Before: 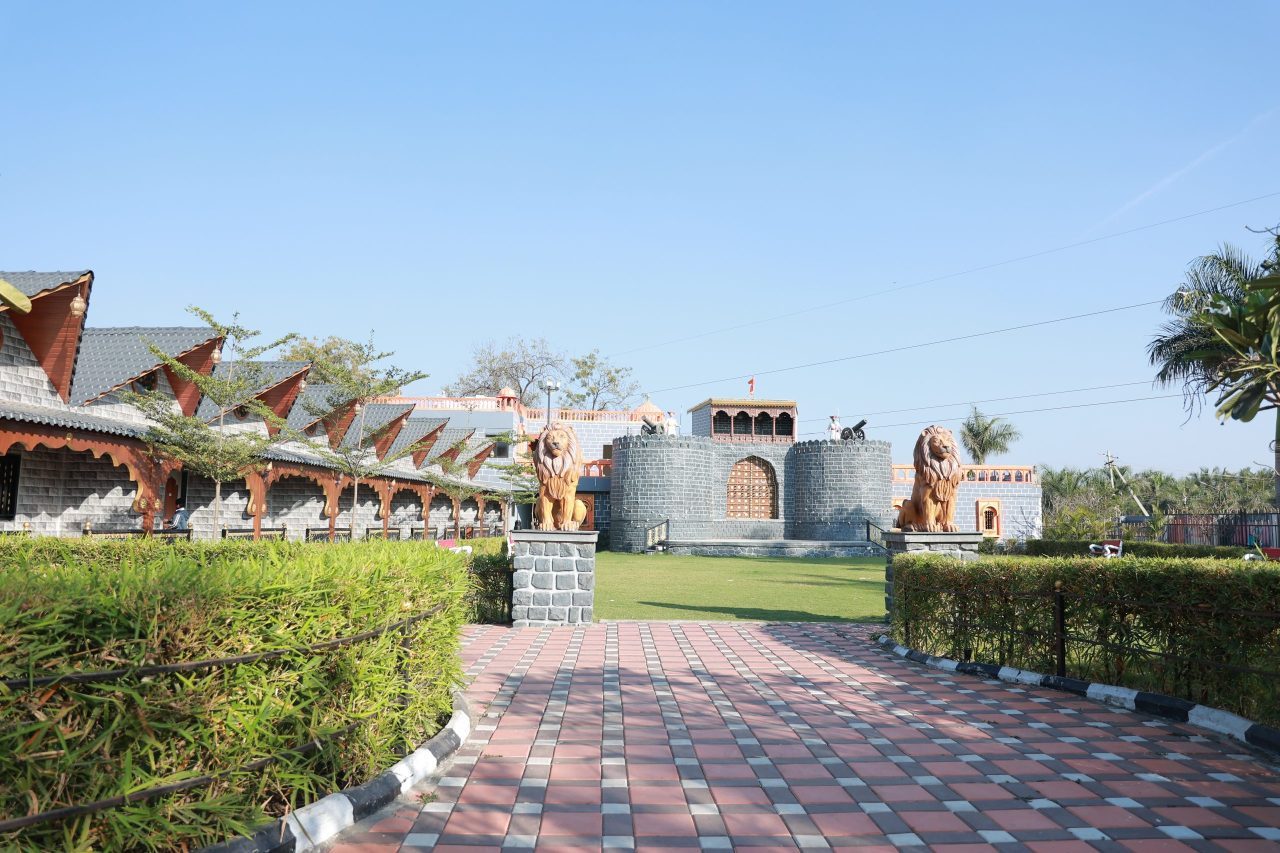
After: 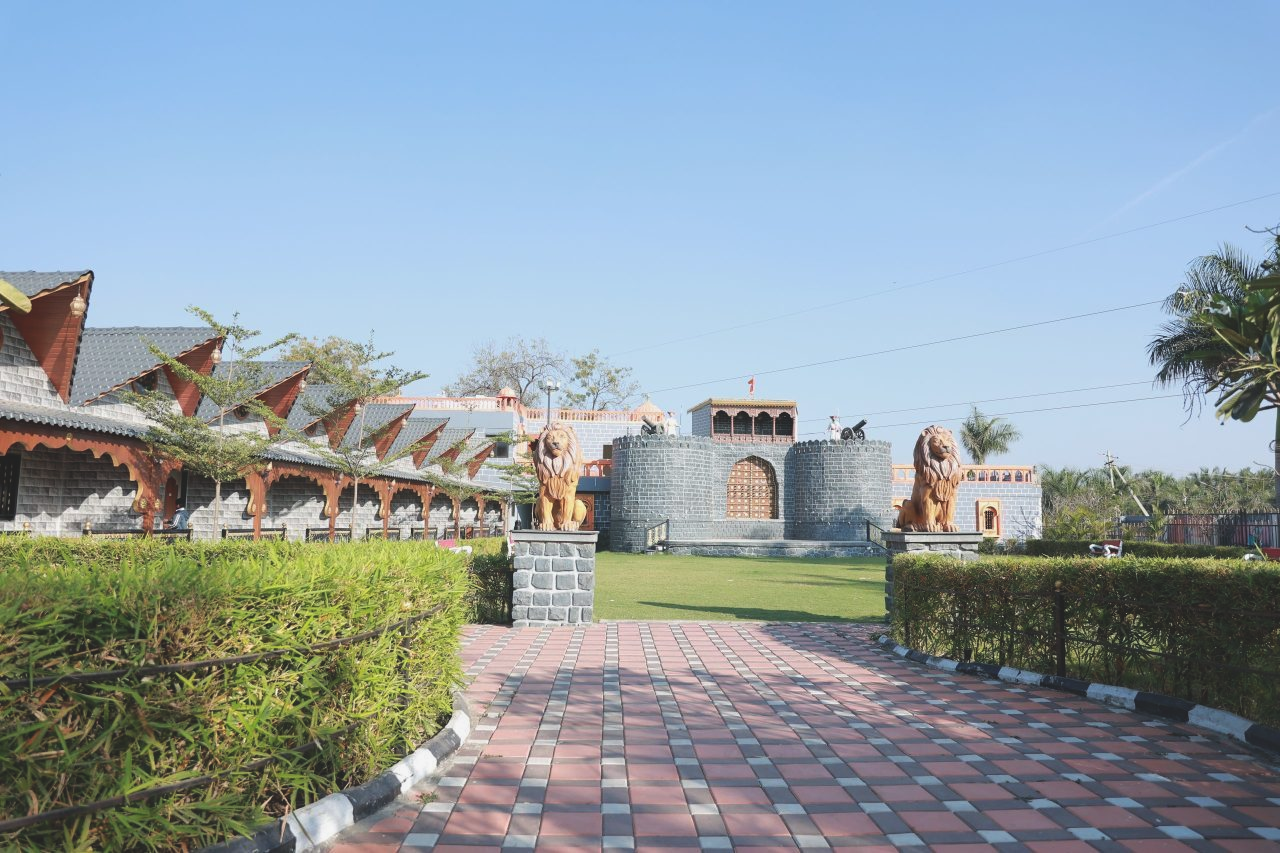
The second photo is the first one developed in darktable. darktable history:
exposure: black level correction -0.015, exposure -0.13 EV, compensate exposure bias true, compensate highlight preservation false
